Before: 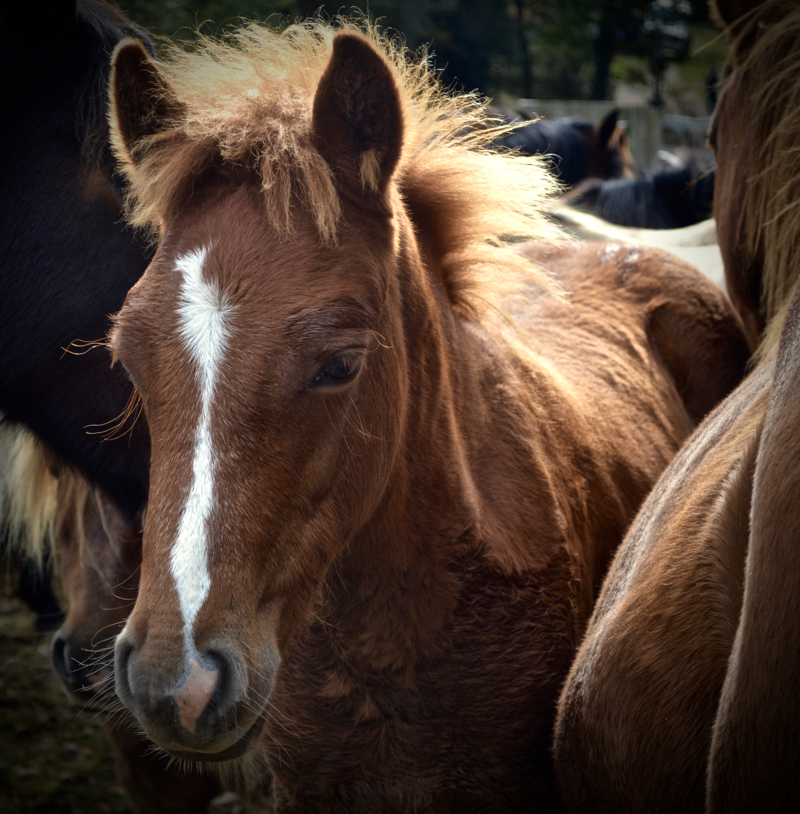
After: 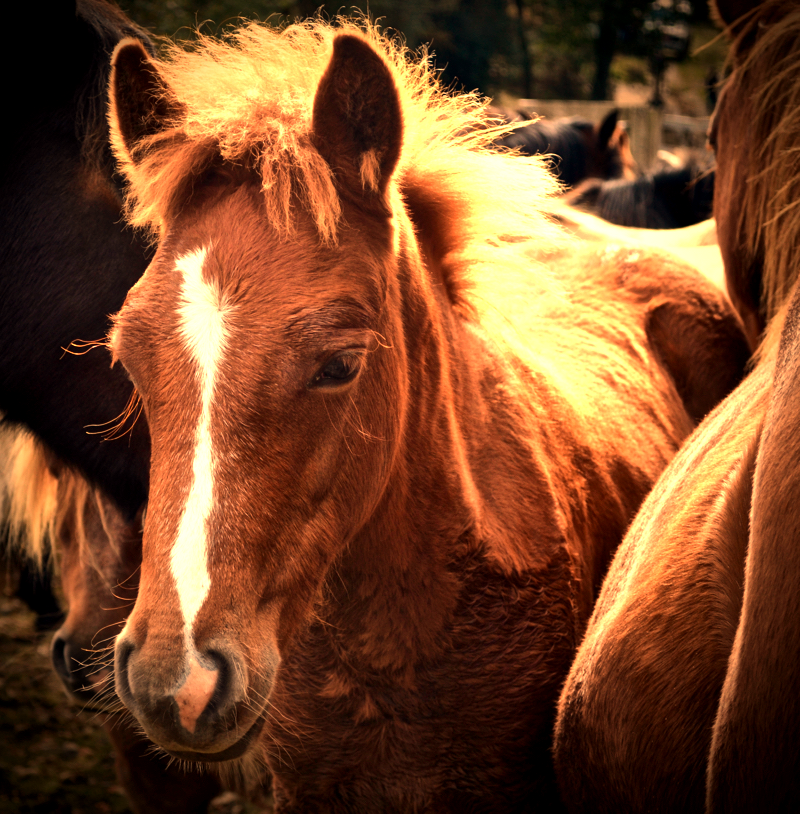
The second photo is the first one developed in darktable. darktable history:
white balance: red 1.467, blue 0.684
tone equalizer: -8 EV -0.417 EV, -7 EV -0.389 EV, -6 EV -0.333 EV, -5 EV -0.222 EV, -3 EV 0.222 EV, -2 EV 0.333 EV, -1 EV 0.389 EV, +0 EV 0.417 EV, edges refinement/feathering 500, mask exposure compensation -1.57 EV, preserve details no
color balance: mode lift, gamma, gain (sRGB), lift [0.97, 1, 1, 1], gamma [1.03, 1, 1, 1]
exposure: exposure 0.6 EV, compensate highlight preservation false
